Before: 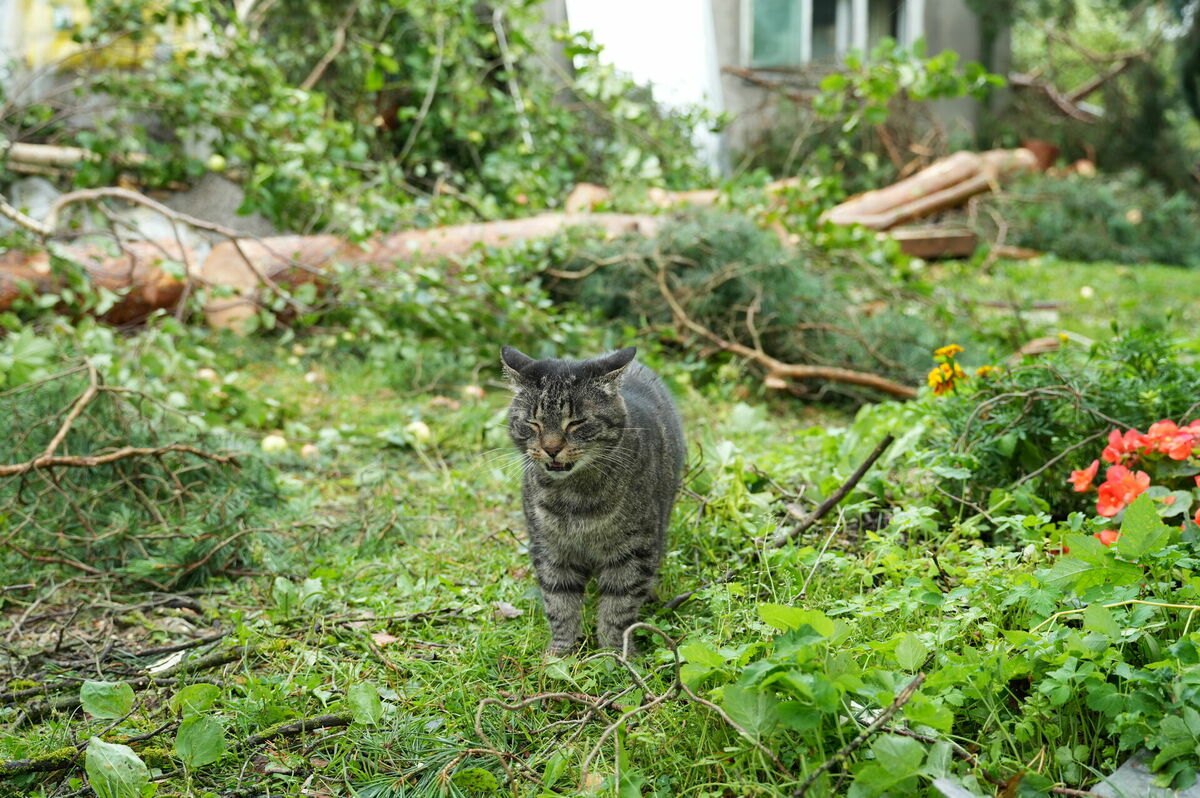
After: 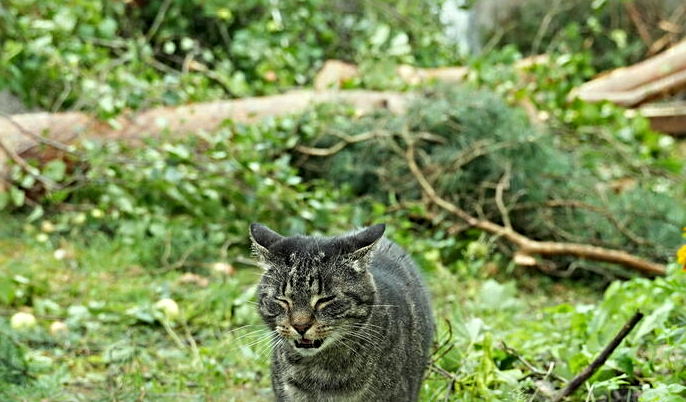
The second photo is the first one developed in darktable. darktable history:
crop: left 20.932%, top 15.471%, right 21.848%, bottom 34.081%
white balance: emerald 1
sharpen: radius 4.883
color correction: highlights a* -4.73, highlights b* 5.06, saturation 0.97
